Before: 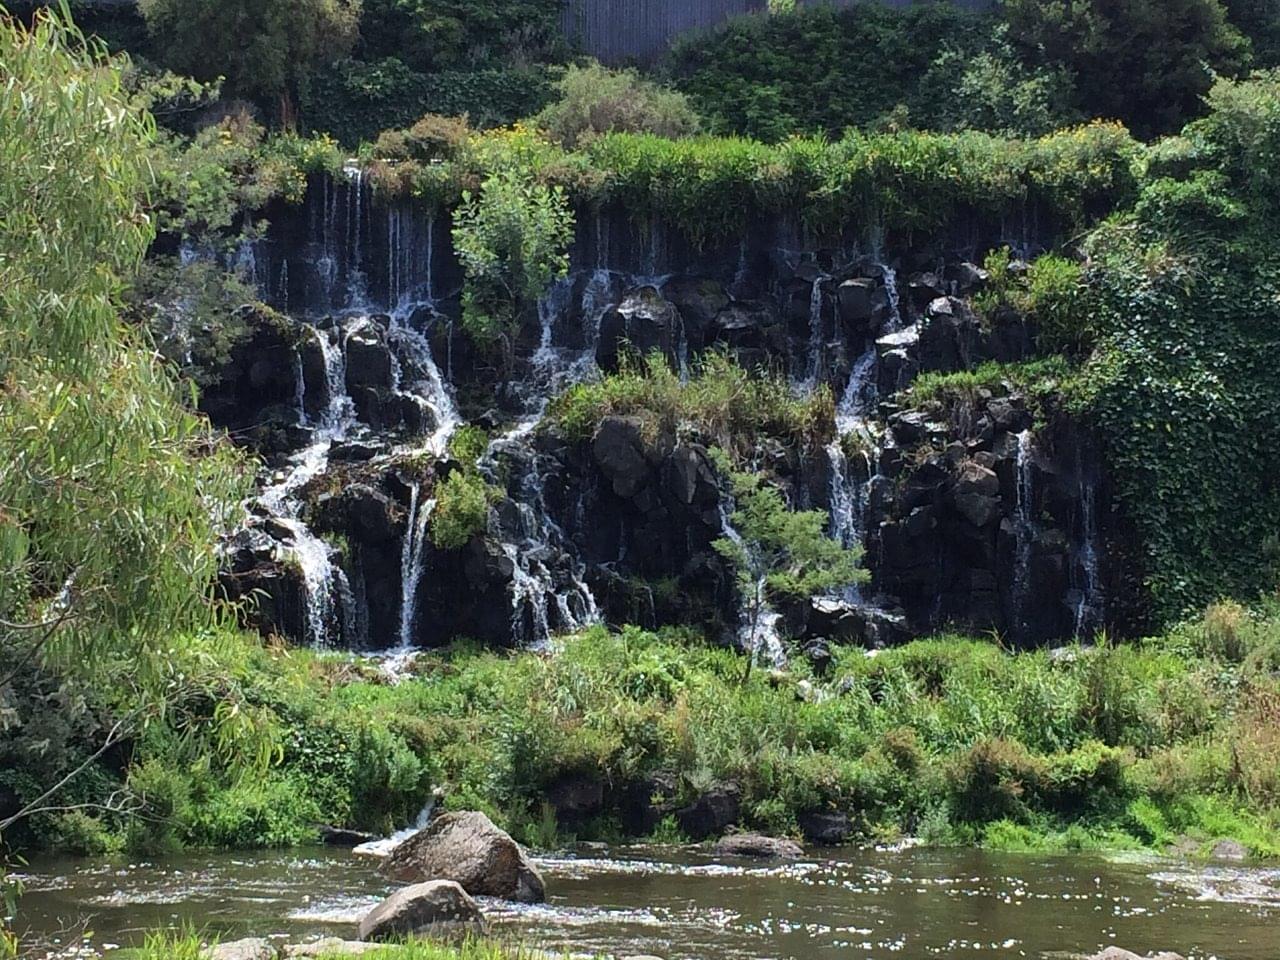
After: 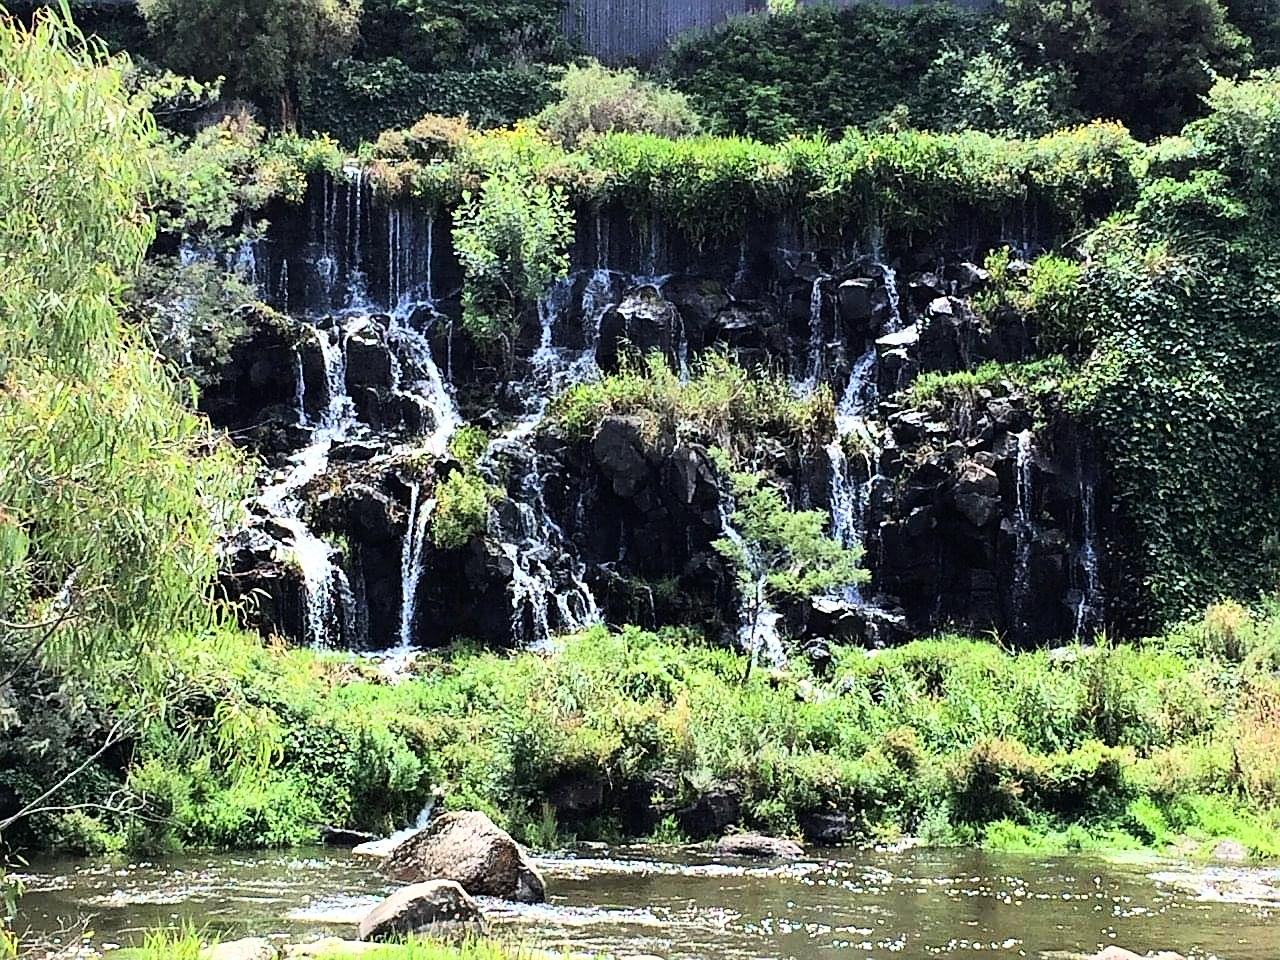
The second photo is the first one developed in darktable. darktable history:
sharpen: on, module defaults
base curve: curves: ch0 [(0, 0) (0.007, 0.004) (0.027, 0.03) (0.046, 0.07) (0.207, 0.54) (0.442, 0.872) (0.673, 0.972) (1, 1)]
